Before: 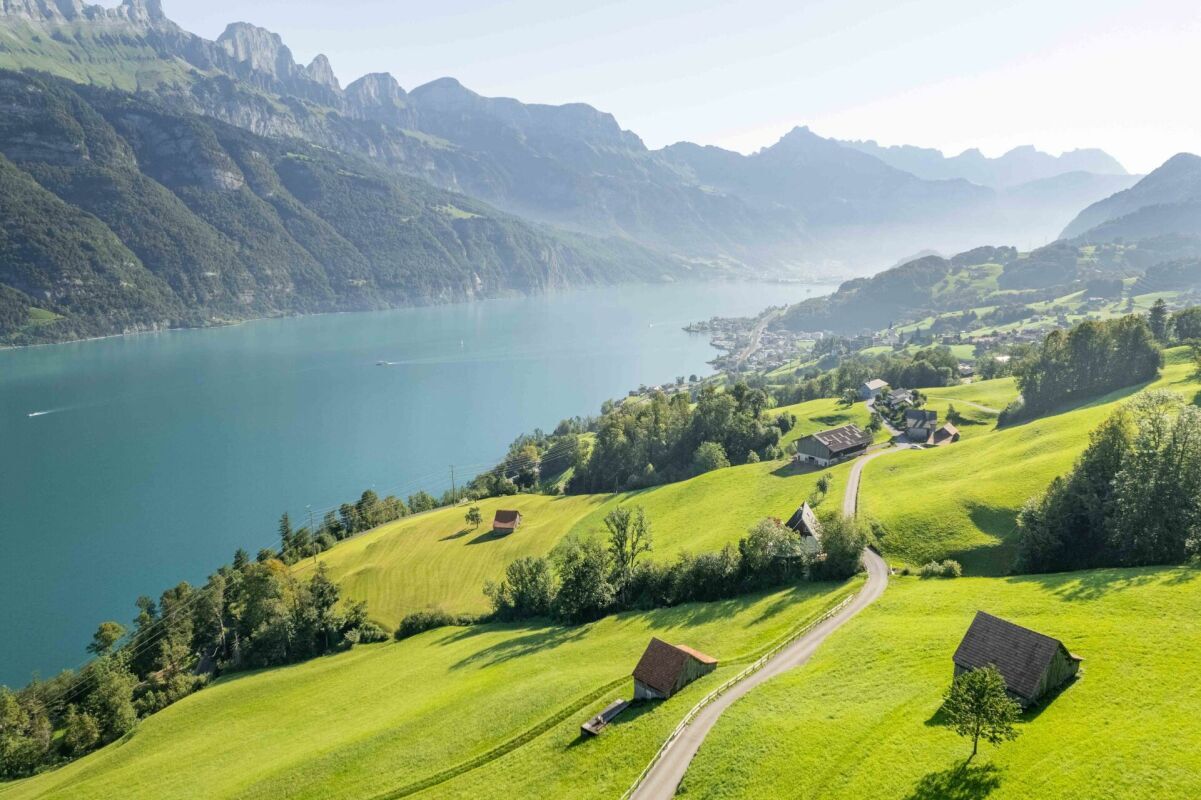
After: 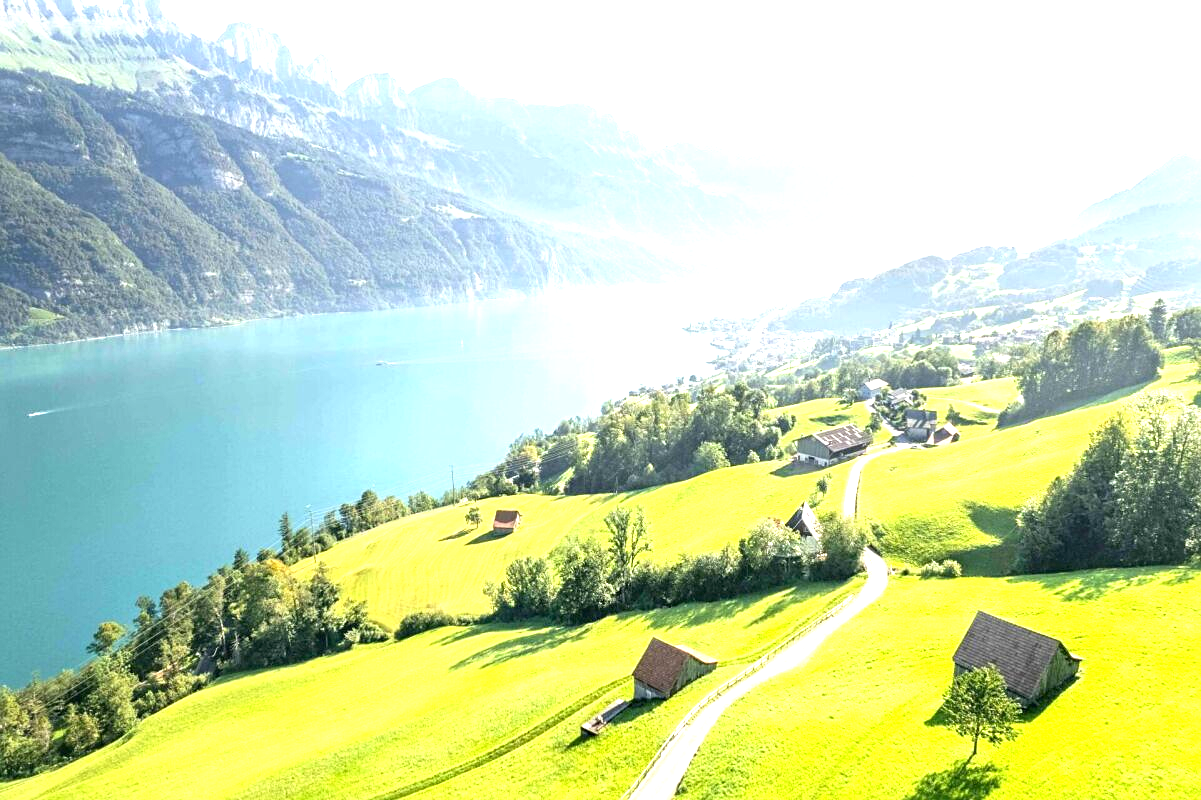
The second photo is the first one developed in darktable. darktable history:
exposure: black level correction 0.001, exposure 1.398 EV, compensate exposure bias true, compensate highlight preservation false
sharpen: amount 0.2
